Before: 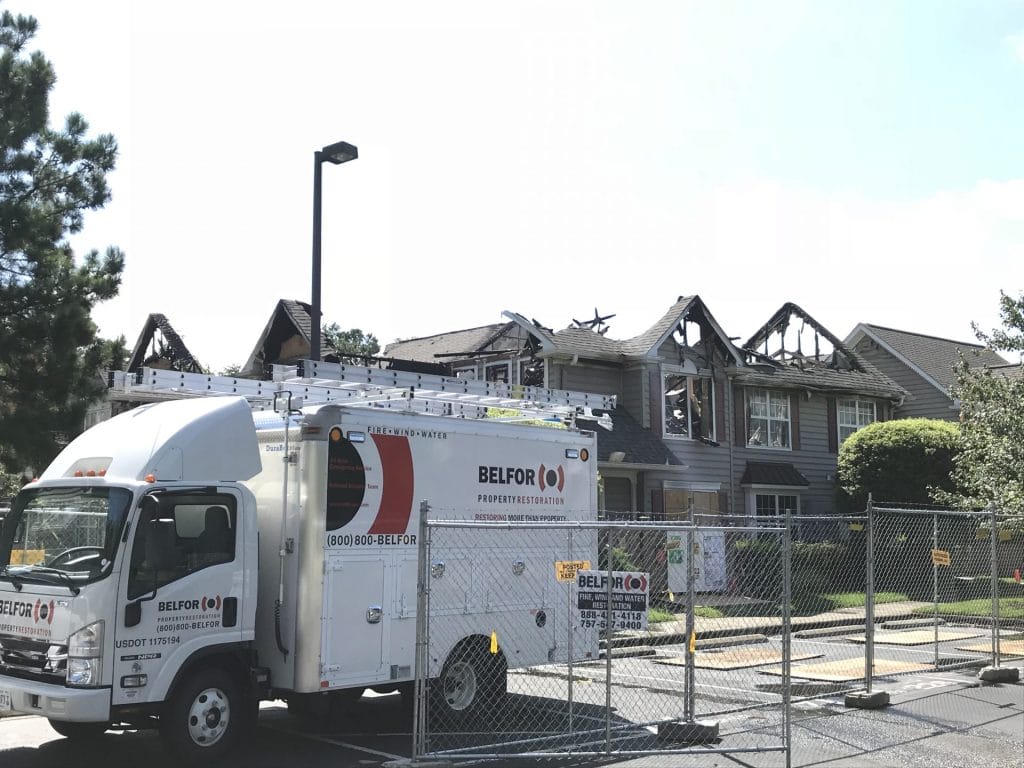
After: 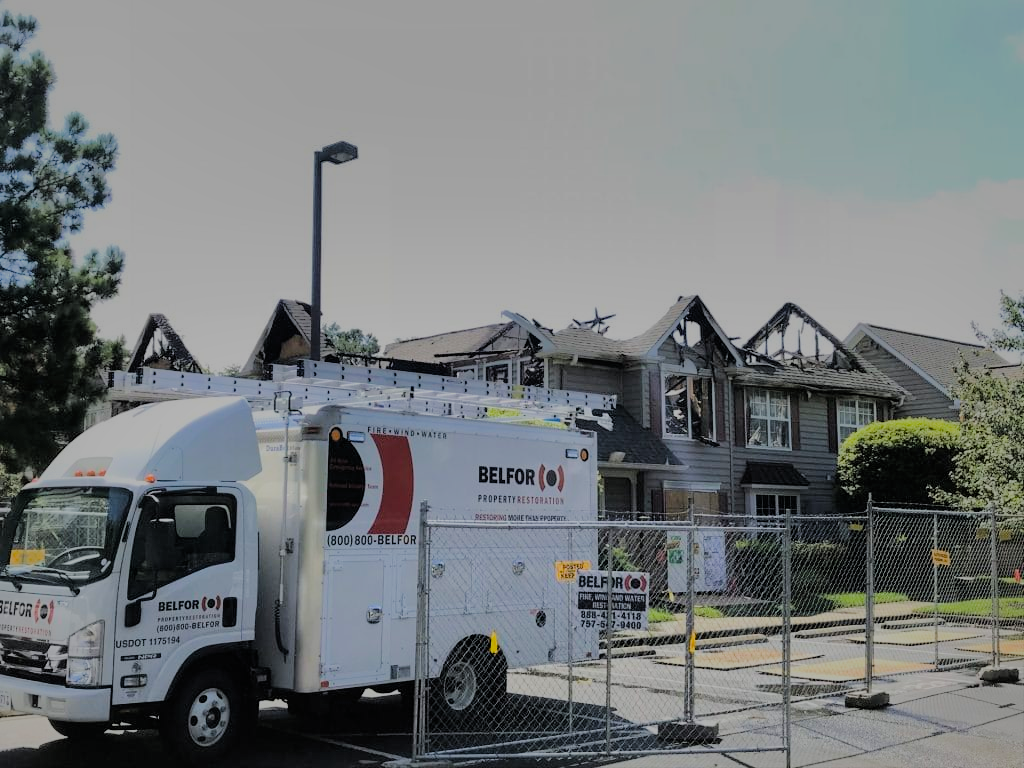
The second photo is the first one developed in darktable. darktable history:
filmic rgb: black relative exposure -4.14 EV, white relative exposure 5.1 EV, hardness 2.11, contrast 1.165
color balance rgb: linear chroma grading › global chroma 15%, perceptual saturation grading › global saturation 30%
shadows and highlights: shadows -19.91, highlights -73.15
